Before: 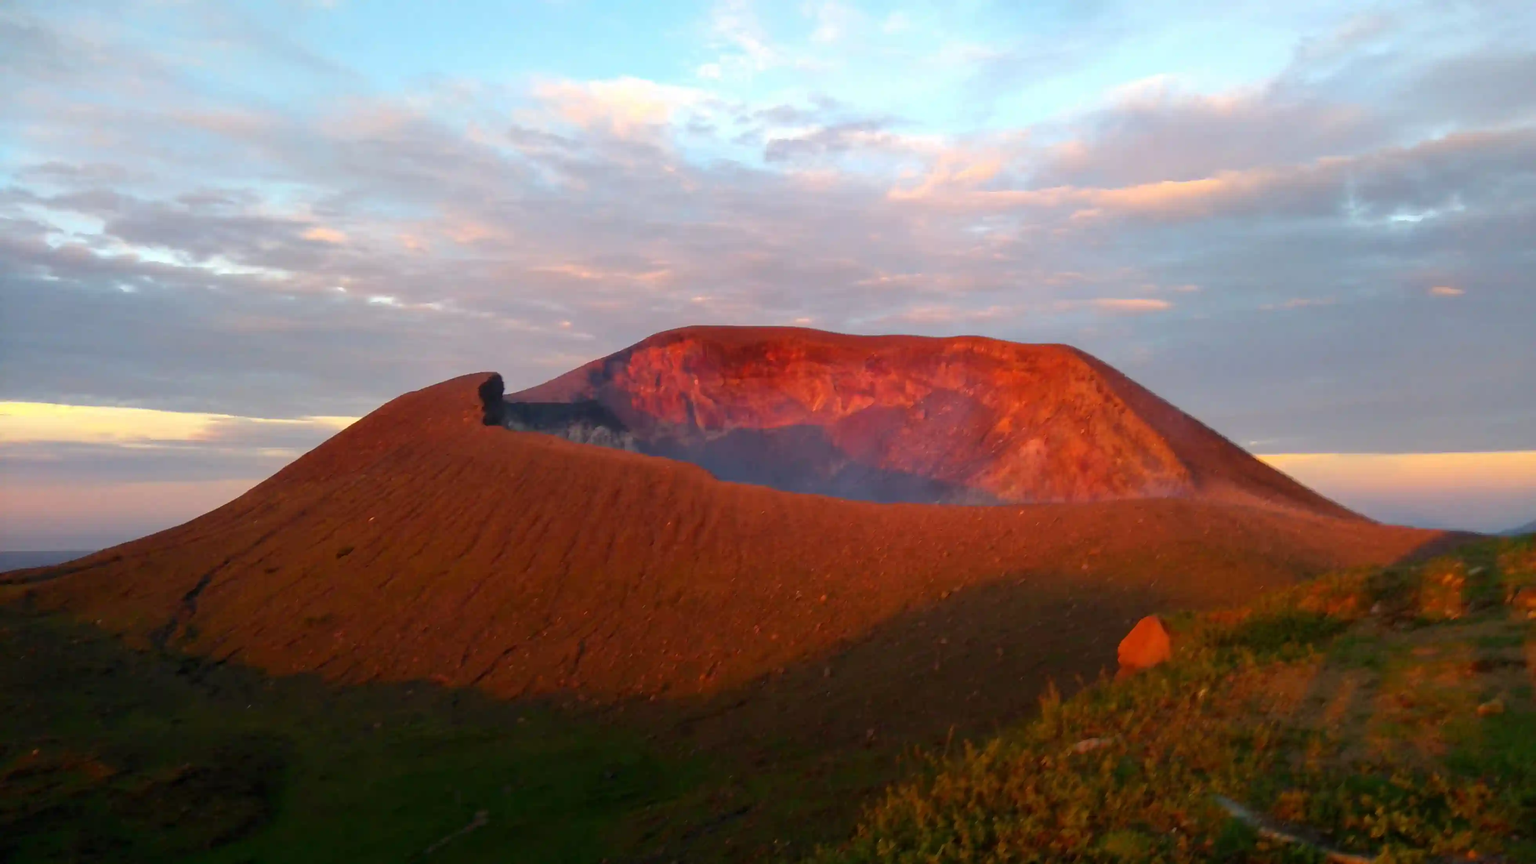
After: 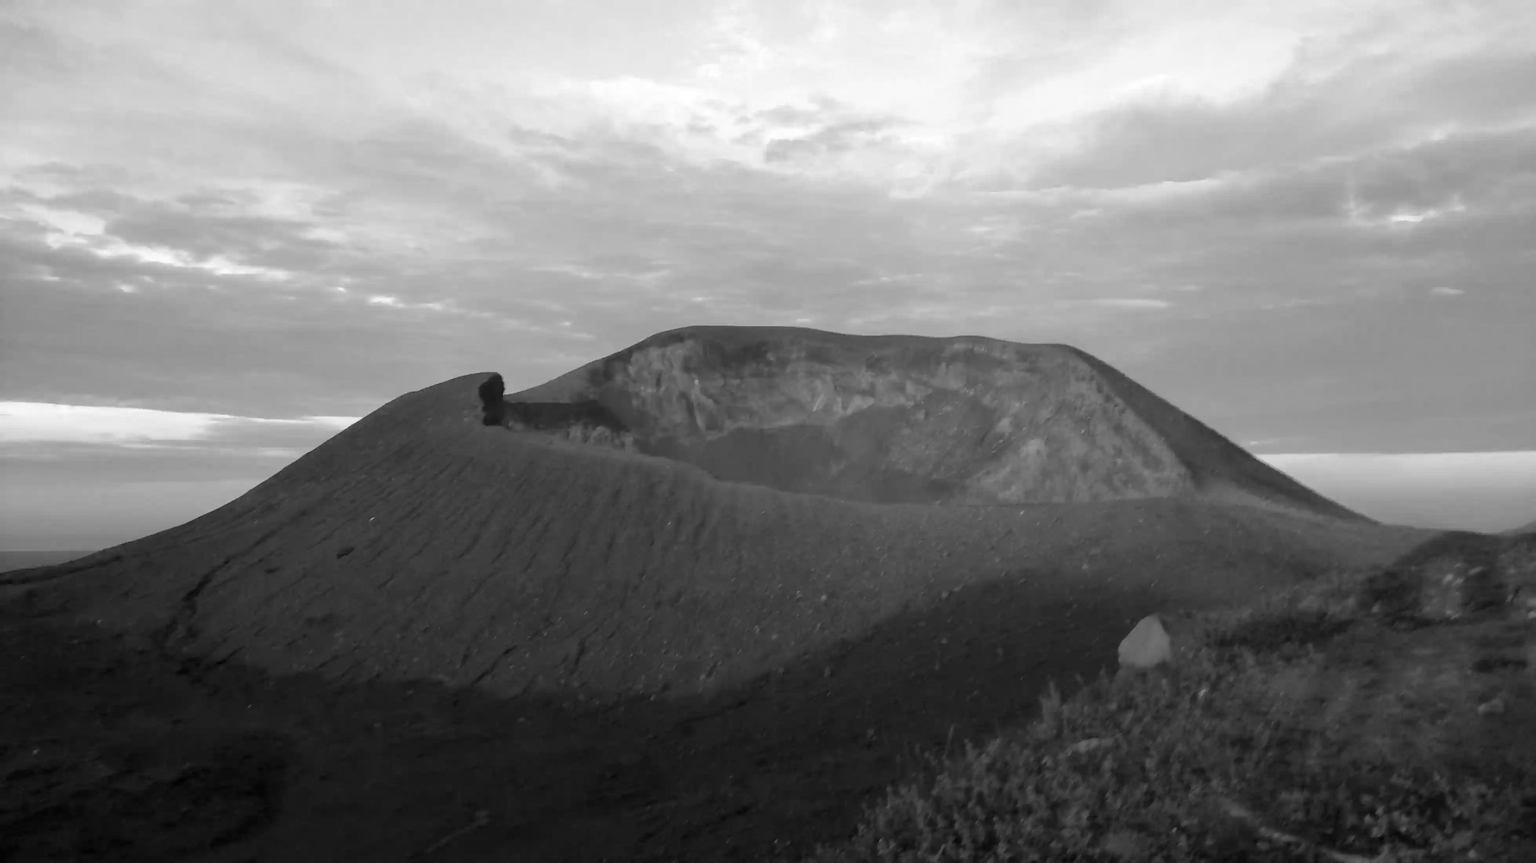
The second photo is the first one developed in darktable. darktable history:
monochrome: on, module defaults
tone curve: curves: ch0 [(0, 0) (0.584, 0.595) (1, 1)], preserve colors none
